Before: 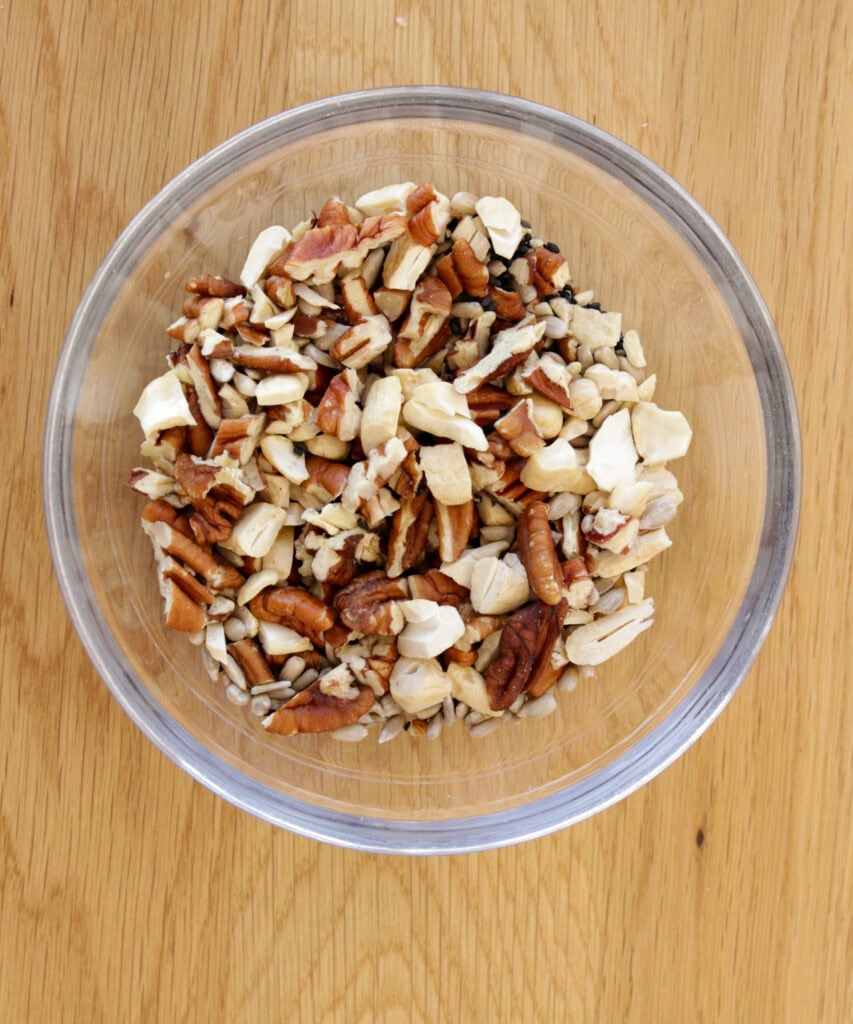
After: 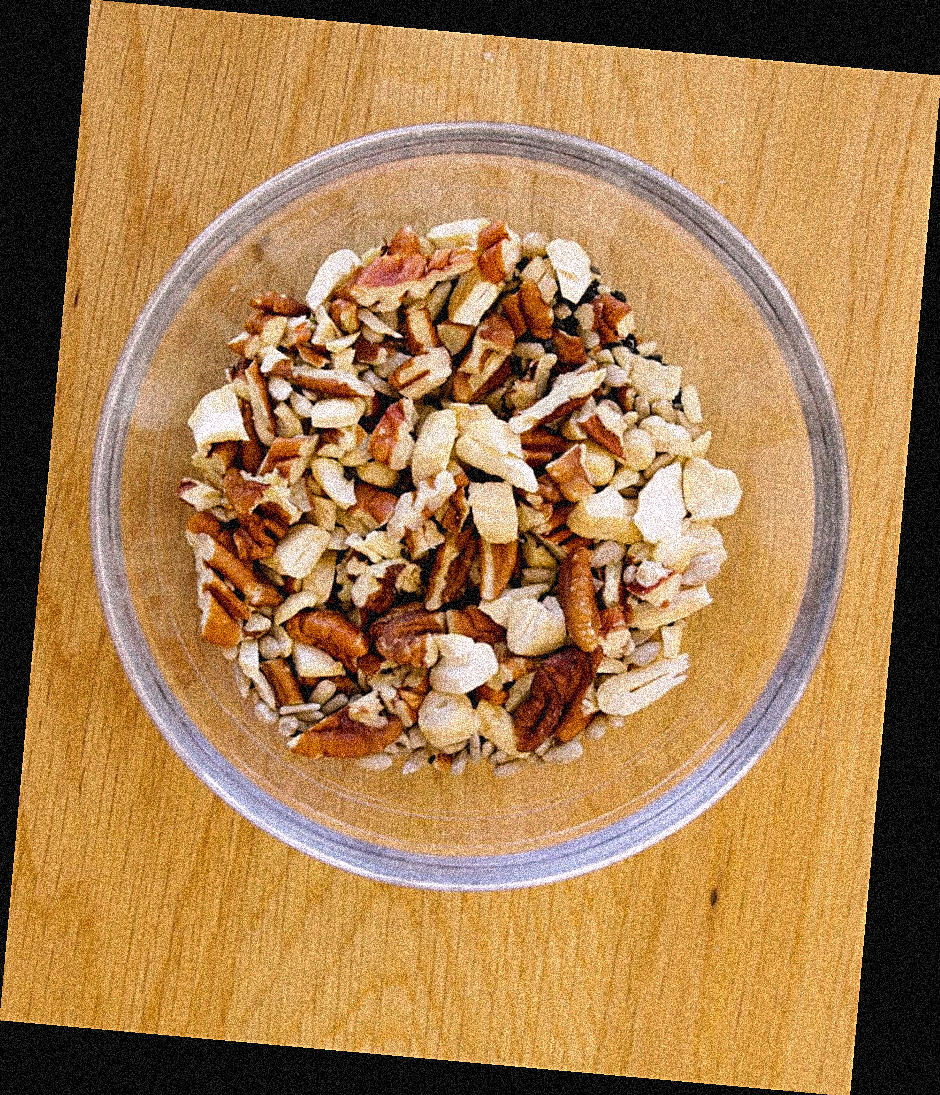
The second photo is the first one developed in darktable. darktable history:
sharpen: on, module defaults
rotate and perspective: rotation 5.12°, automatic cropping off
color balance rgb: shadows lift › chroma 2%, shadows lift › hue 217.2°, power › chroma 0.25%, power › hue 60°, highlights gain › chroma 1.5%, highlights gain › hue 309.6°, global offset › luminance -0.5%, perceptual saturation grading › global saturation 15%, global vibrance 20%
grain: coarseness 3.75 ISO, strength 100%, mid-tones bias 0%
